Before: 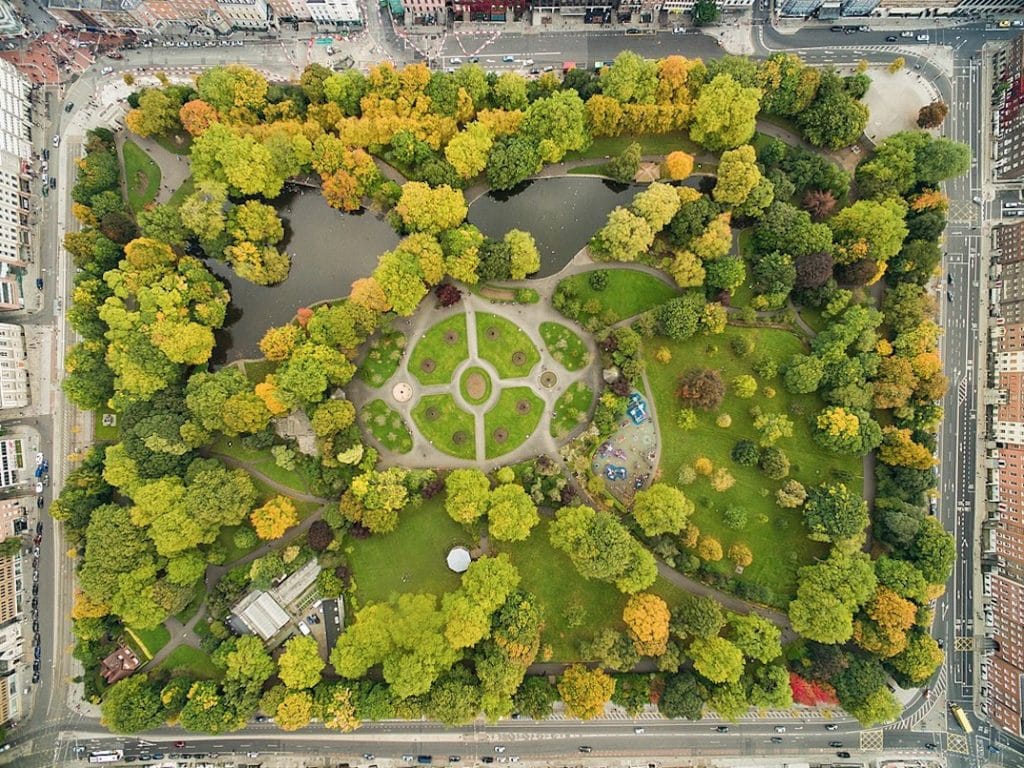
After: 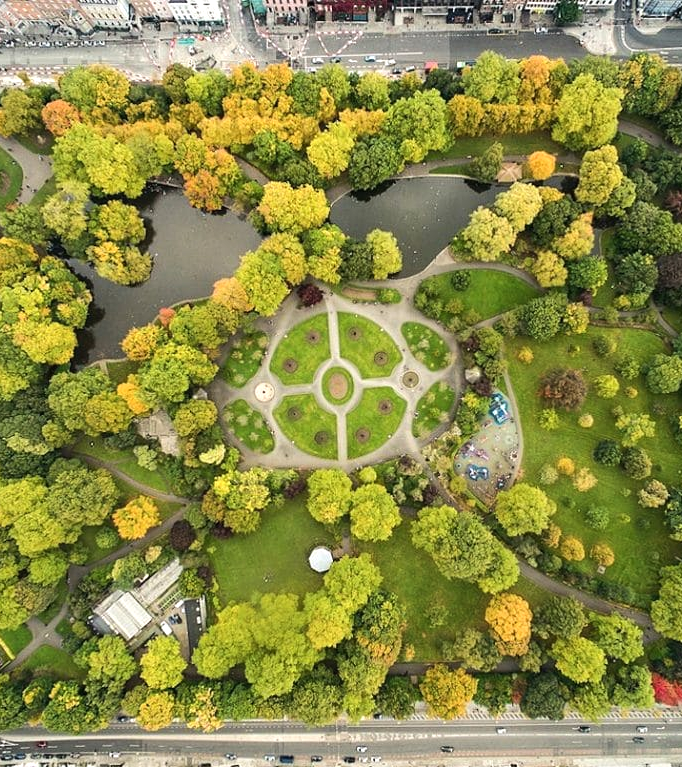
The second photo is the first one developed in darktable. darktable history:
tone equalizer: -8 EV -0.417 EV, -7 EV -0.389 EV, -6 EV -0.333 EV, -5 EV -0.222 EV, -3 EV 0.222 EV, -2 EV 0.333 EV, -1 EV 0.389 EV, +0 EV 0.417 EV, edges refinement/feathering 500, mask exposure compensation -1.57 EV, preserve details no
crop and rotate: left 13.537%, right 19.796%
